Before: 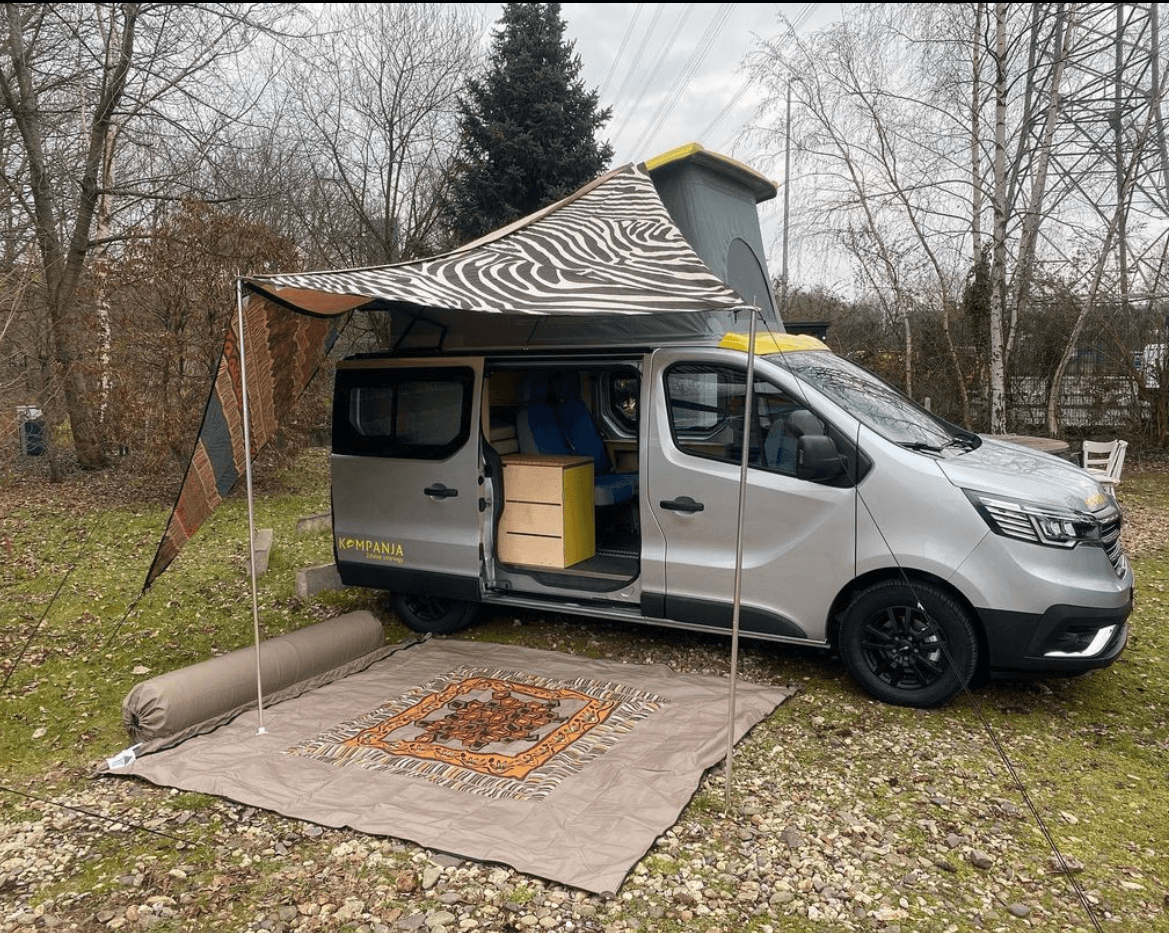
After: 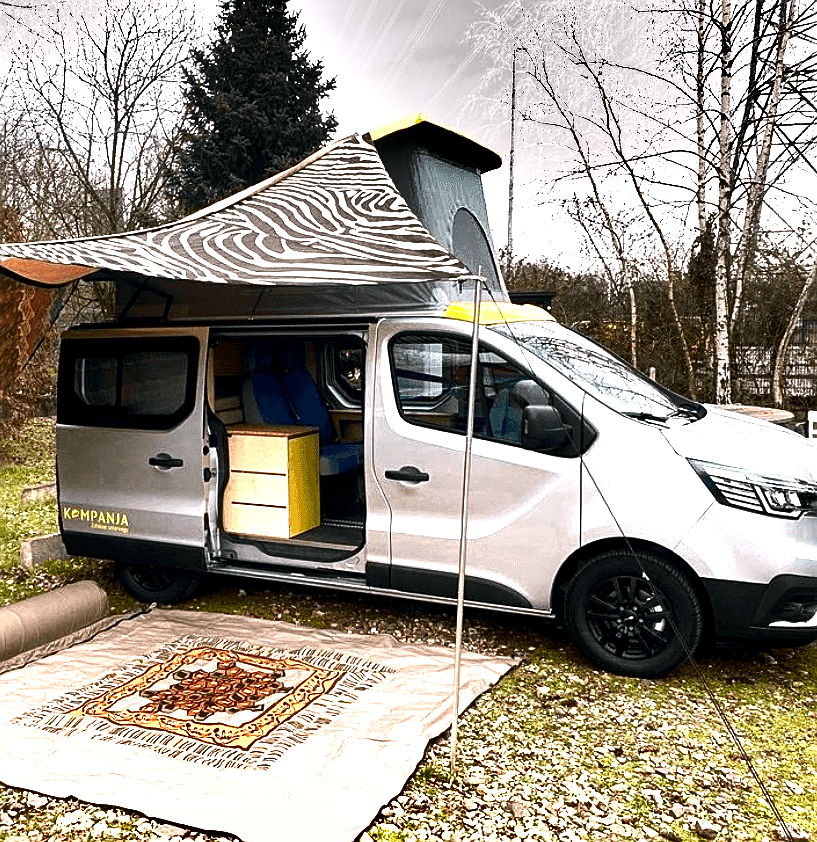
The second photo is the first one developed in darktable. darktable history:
shadows and highlights: soften with gaussian
crop and rotate: left 23.595%, top 3.274%, right 6.5%, bottom 6.453%
color correction: highlights a* 3, highlights b* -1.24, shadows a* -0.107, shadows b* 1.98, saturation 0.983
exposure: black level correction 0, exposure 1.489 EV, compensate highlight preservation false
contrast brightness saturation: contrast 0.128, brightness -0.231, saturation 0.136
local contrast: highlights 105%, shadows 102%, detail 119%, midtone range 0.2
sharpen: on, module defaults
